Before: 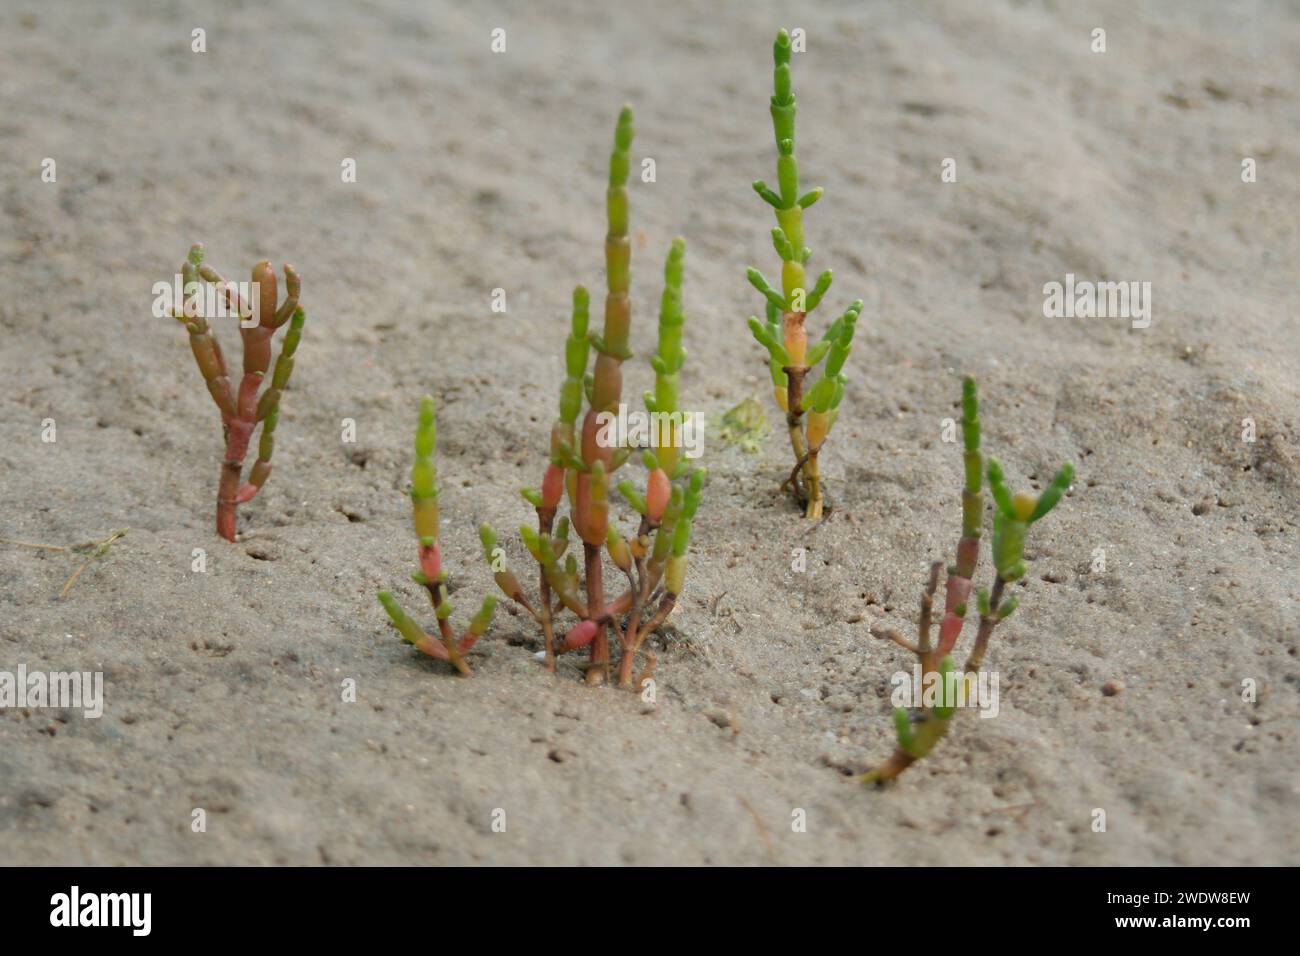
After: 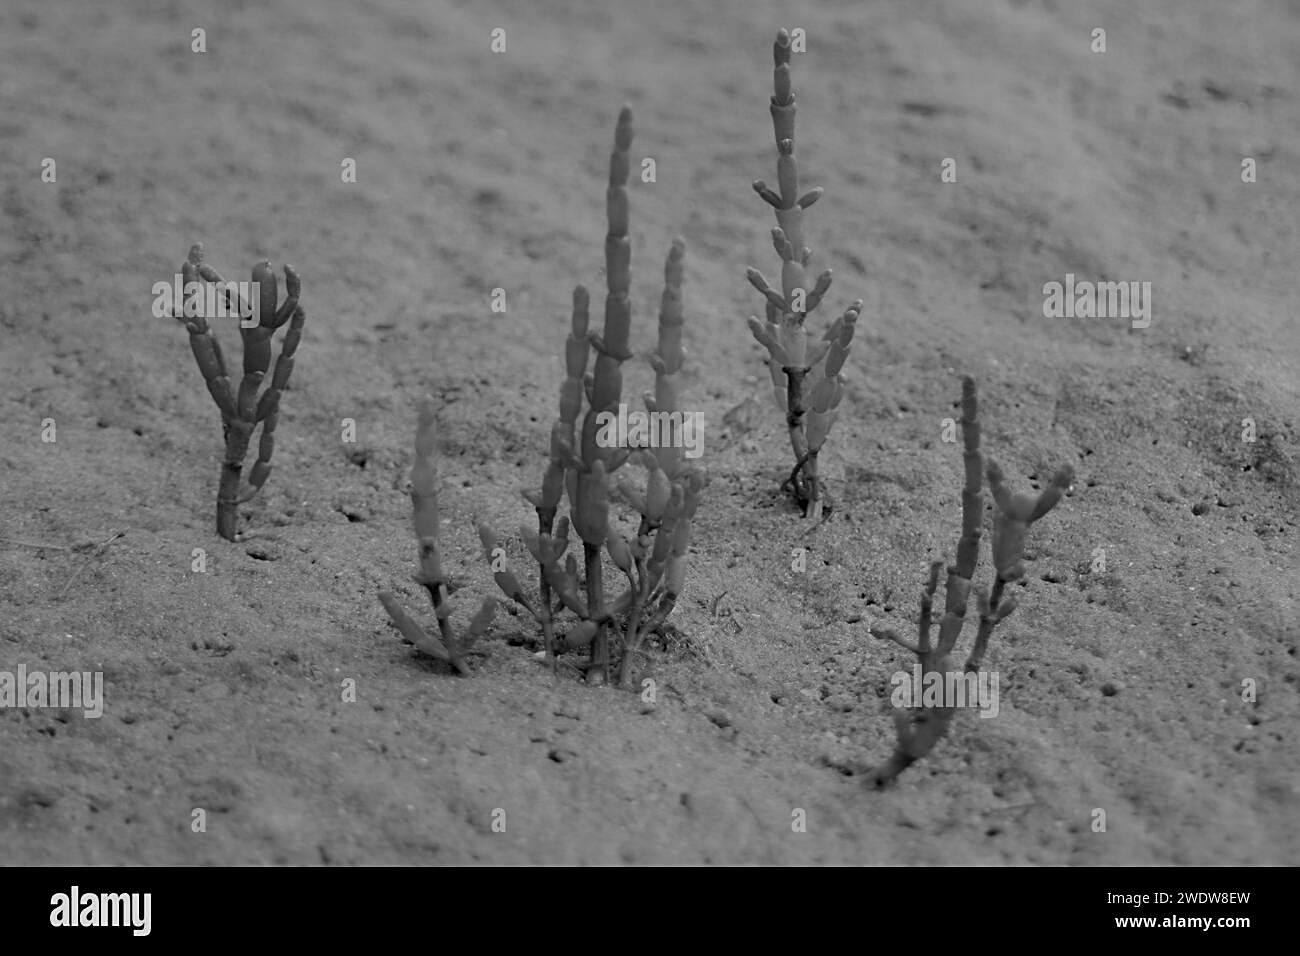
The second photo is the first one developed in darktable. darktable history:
sharpen: on, module defaults
exposure: black level correction 0.009, exposure -0.638 EV, compensate highlight preservation false
color calibration: output gray [0.267, 0.423, 0.261, 0], gray › normalize channels true, illuminant as shot in camera, x 0.358, y 0.373, temperature 4628.91 K, gamut compression 0.009
